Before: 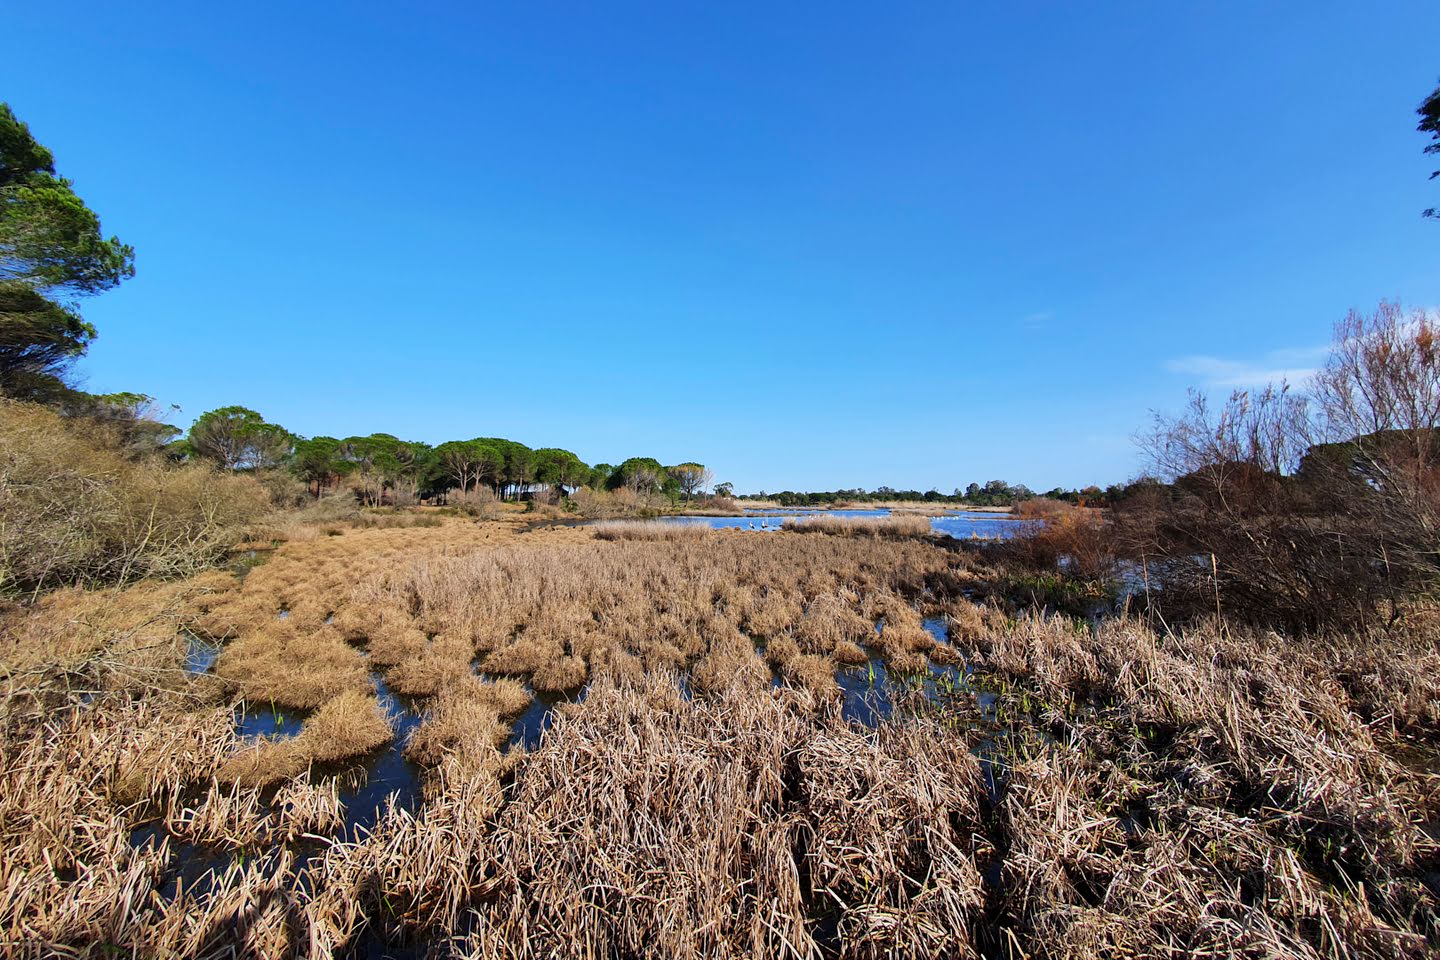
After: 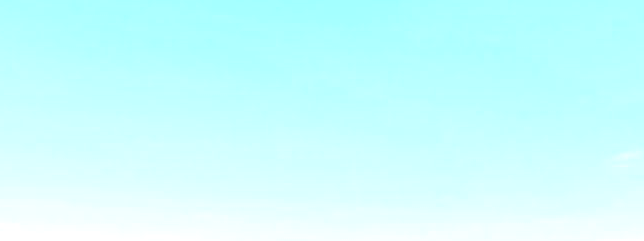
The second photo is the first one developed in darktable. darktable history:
exposure: black level correction 0, exposure 1.1 EV, compensate highlight preservation false
color calibration: illuminant as shot in camera, x 0.369, y 0.376, temperature 4328.46 K, gamut compression 3
tone equalizer: -8 EV -1.08 EV, -7 EV -1.01 EV, -6 EV -0.867 EV, -5 EV -0.578 EV, -3 EV 0.578 EV, -2 EV 0.867 EV, -1 EV 1.01 EV, +0 EV 1.08 EV, edges refinement/feathering 500, mask exposure compensation -1.57 EV, preserve details no
crop: left 28.64%, top 16.832%, right 26.637%, bottom 58.055%
